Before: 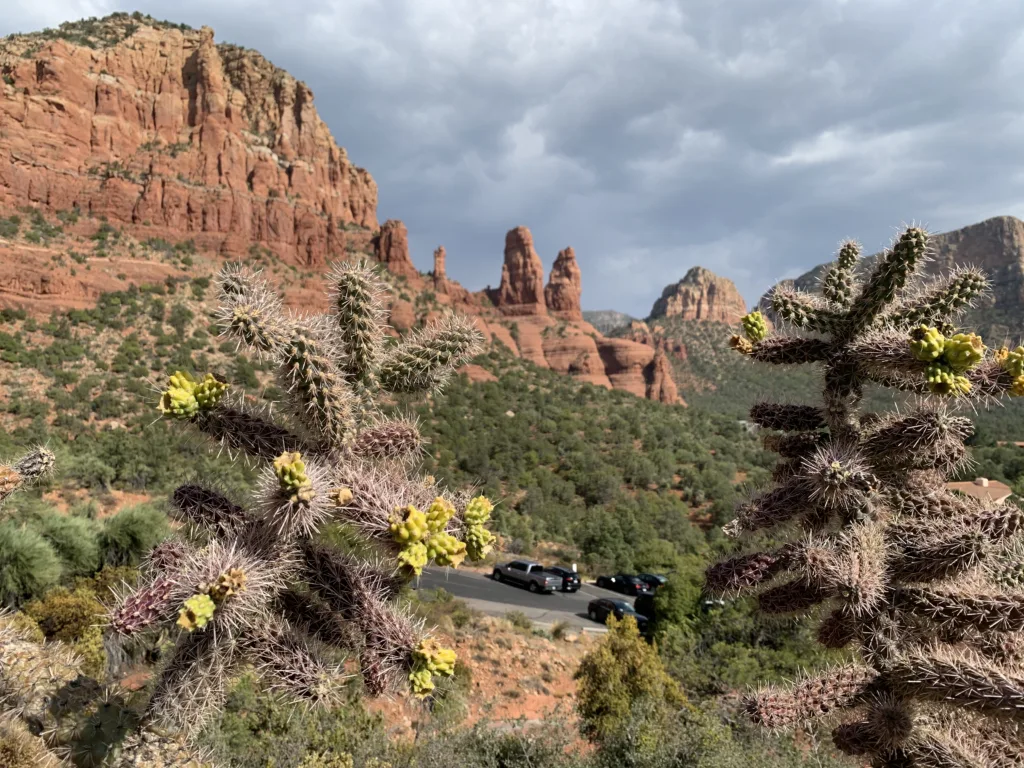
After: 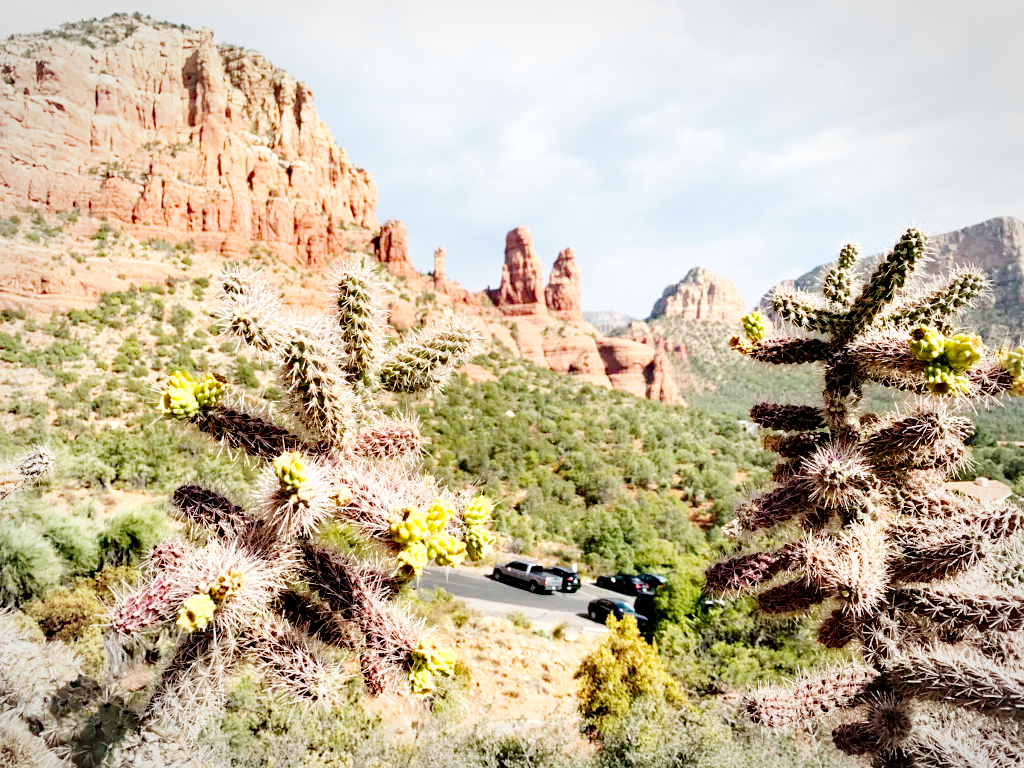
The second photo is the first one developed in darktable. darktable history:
base curve: curves: ch0 [(0, 0.003) (0.001, 0.002) (0.006, 0.004) (0.02, 0.022) (0.048, 0.086) (0.094, 0.234) (0.162, 0.431) (0.258, 0.629) (0.385, 0.8) (0.548, 0.918) (0.751, 0.988) (1, 1)], fusion 1, preserve colors none
tone equalizer: edges refinement/feathering 500, mask exposure compensation -1.57 EV, preserve details no
vignetting: brightness -0.273, center (0, 0.008), automatic ratio true
